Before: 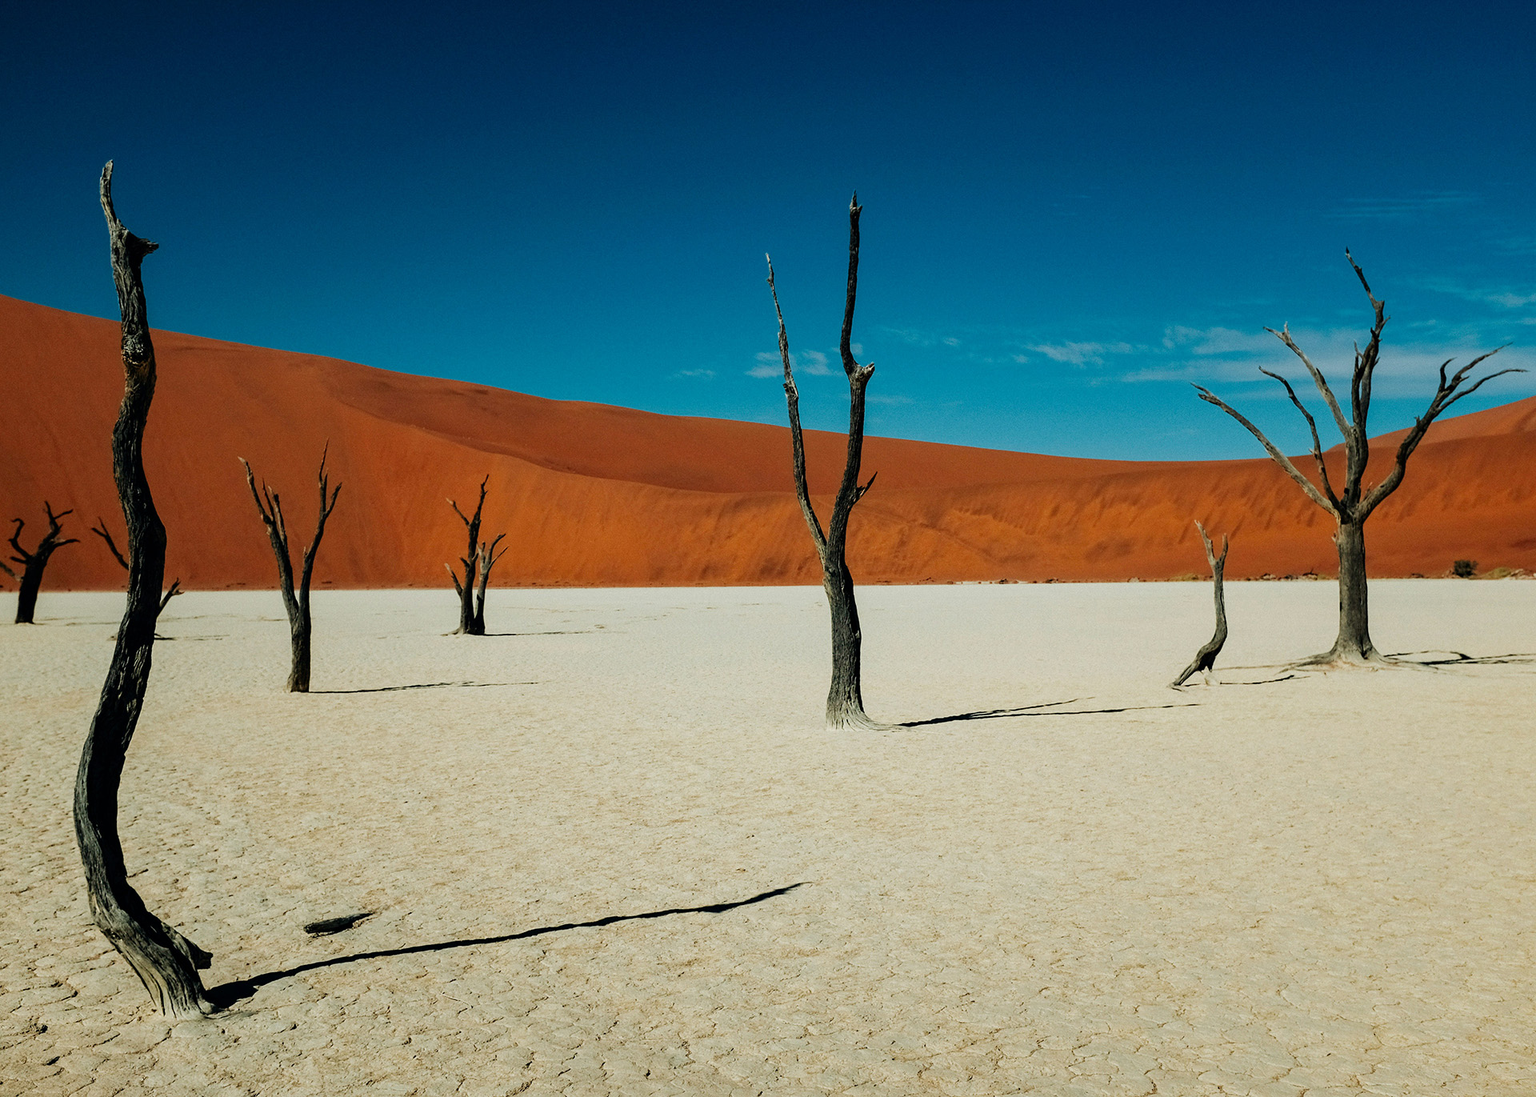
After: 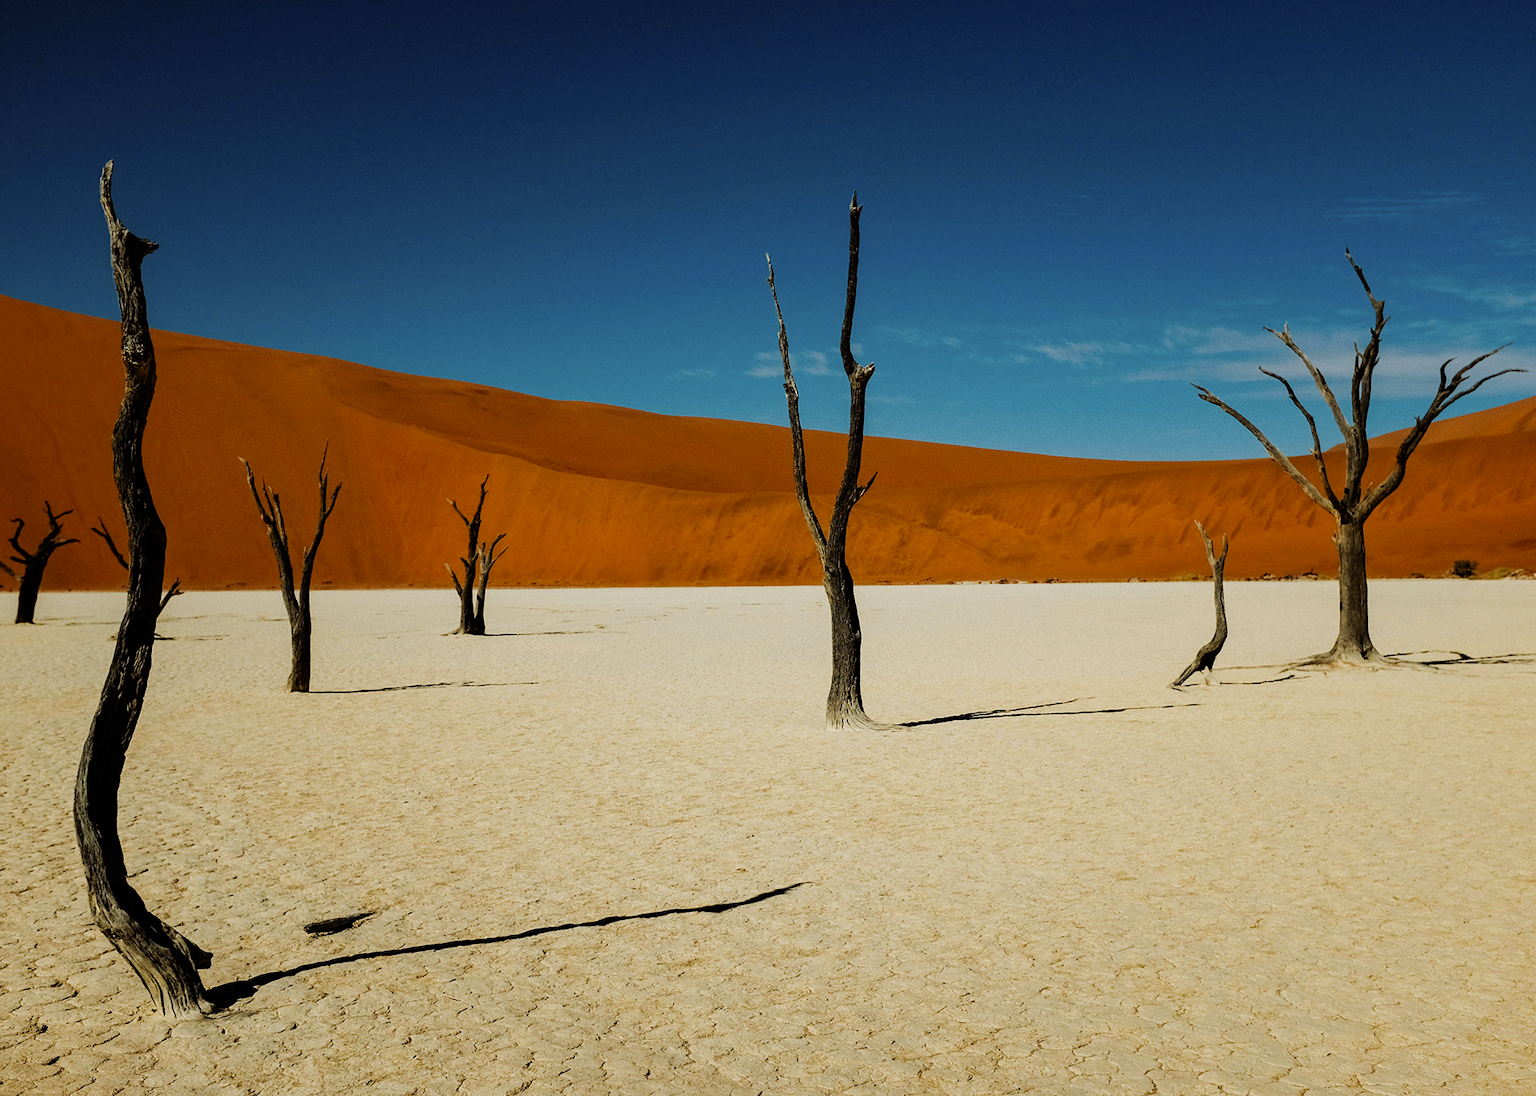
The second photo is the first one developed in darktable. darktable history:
rgb levels: mode RGB, independent channels, levels [[0, 0.5, 1], [0, 0.521, 1], [0, 0.536, 1]]
color contrast: green-magenta contrast 0.8, blue-yellow contrast 1.1, unbound 0
